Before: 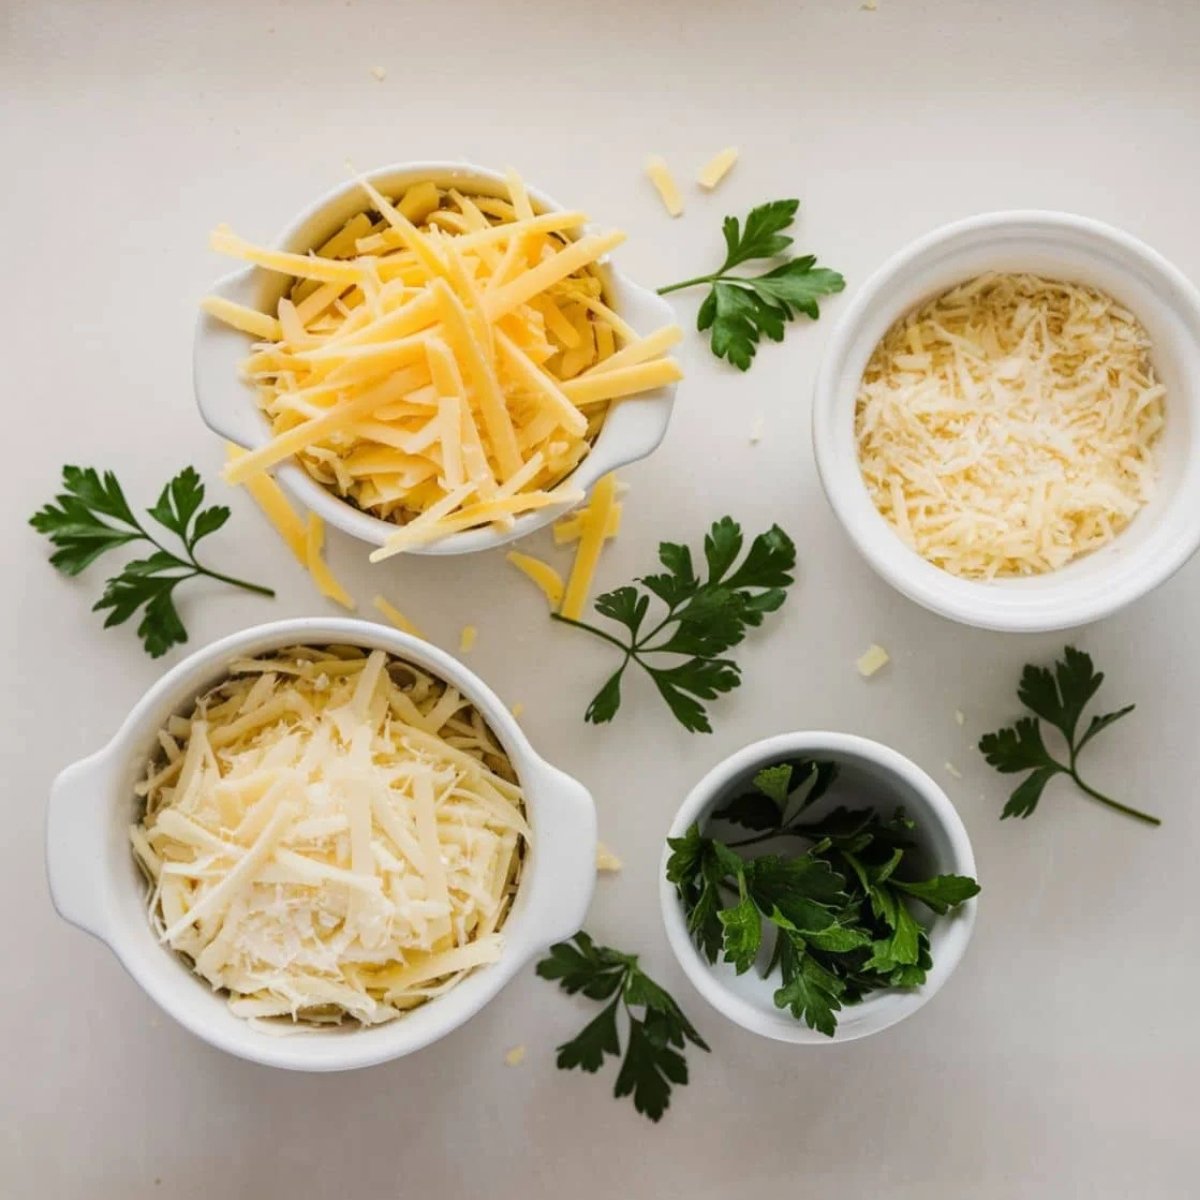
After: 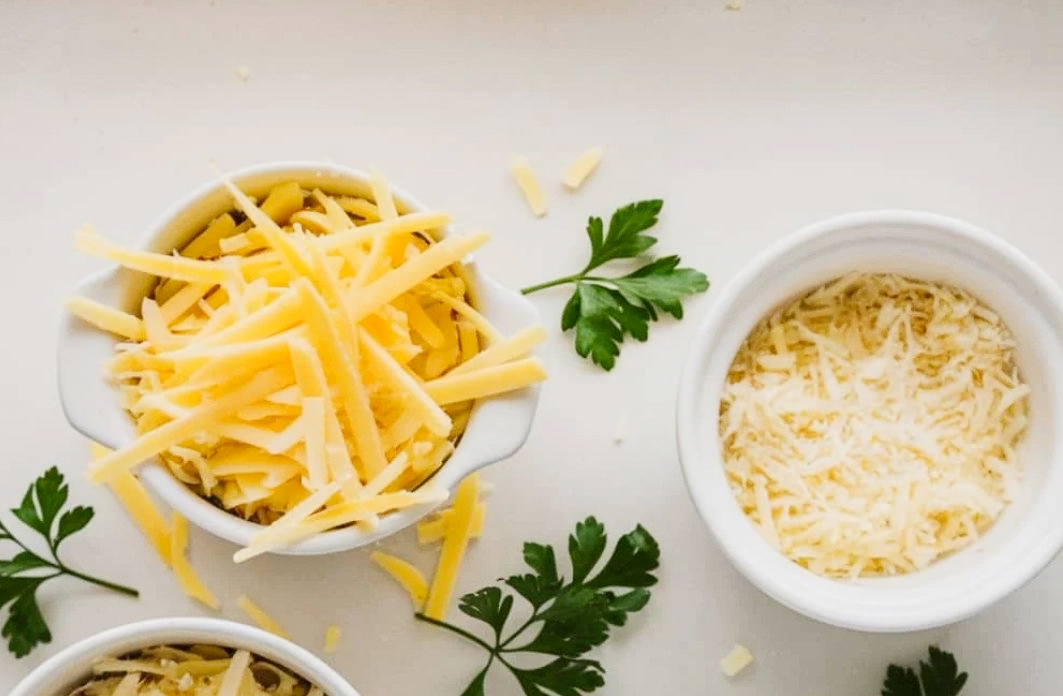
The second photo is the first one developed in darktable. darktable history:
crop and rotate: left 11.402%, bottom 41.992%
tone curve: curves: ch0 [(0, 0) (0.071, 0.058) (0.266, 0.268) (0.498, 0.542) (0.766, 0.807) (1, 0.983)]; ch1 [(0, 0) (0.346, 0.307) (0.408, 0.387) (0.463, 0.465) (0.482, 0.493) (0.502, 0.499) (0.517, 0.505) (0.55, 0.554) (0.597, 0.61) (0.651, 0.698) (1, 1)]; ch2 [(0, 0) (0.346, 0.34) (0.434, 0.46) (0.485, 0.494) (0.5, 0.498) (0.509, 0.517) (0.526, 0.539) (0.583, 0.603) (0.625, 0.659) (1, 1)], preserve colors none
